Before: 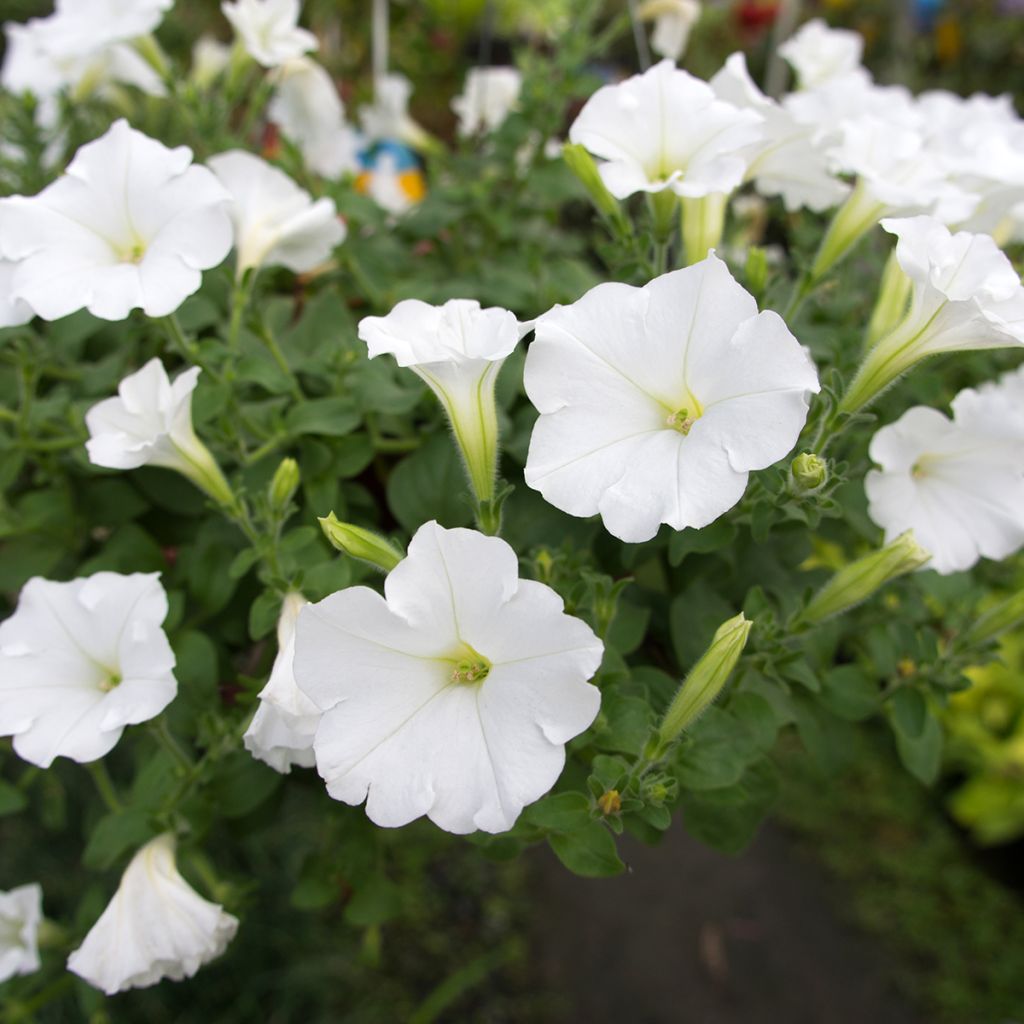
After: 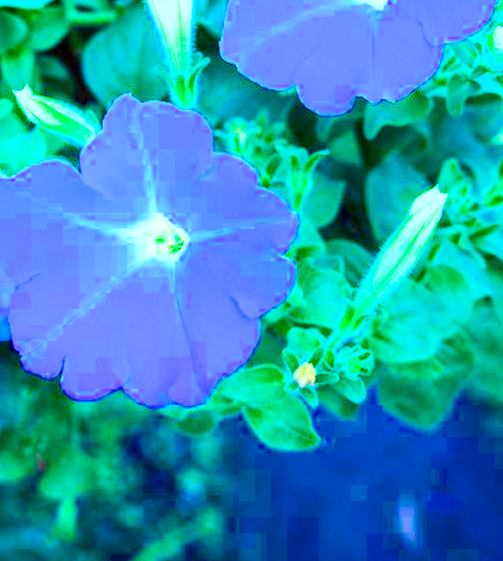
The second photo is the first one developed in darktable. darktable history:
crop: left 29.786%, top 41.731%, right 21.086%, bottom 3.475%
tone equalizer: -8 EV 1.98 EV, -7 EV 1.99 EV, -6 EV 1.99 EV, -5 EV 1.98 EV, -4 EV 1.98 EV, -3 EV 1.48 EV, -2 EV 0.993 EV, -1 EV 0.507 EV, edges refinement/feathering 500, mask exposure compensation -1.57 EV, preserve details no
tone curve: curves: ch0 [(0, 0) (0.059, 0.027) (0.178, 0.105) (0.292, 0.233) (0.485, 0.472) (0.837, 0.887) (1, 0.983)]; ch1 [(0, 0) (0.23, 0.166) (0.34, 0.298) (0.371, 0.334) (0.435, 0.413) (0.477, 0.469) (0.499, 0.498) (0.534, 0.551) (0.56, 0.585) (0.754, 0.801) (1, 1)]; ch2 [(0, 0) (0.431, 0.414) (0.498, 0.503) (0.524, 0.531) (0.568, 0.567) (0.6, 0.597) (0.65, 0.651) (0.752, 0.764) (1, 1)], preserve colors none
color calibration: output R [0.972, 0.068, -0.094, 0], output G [-0.178, 1.216, -0.086, 0], output B [0.095, -0.136, 0.98, 0], illuminant custom, x 0.459, y 0.429, temperature 2643.59 K
color balance rgb: highlights gain › luminance 14.8%, perceptual saturation grading › global saturation 29.356%, global vibrance -0.685%, saturation formula JzAzBz (2021)
local contrast: detail 130%
exposure: black level correction 0, exposure 0.899 EV, compensate highlight preservation false
